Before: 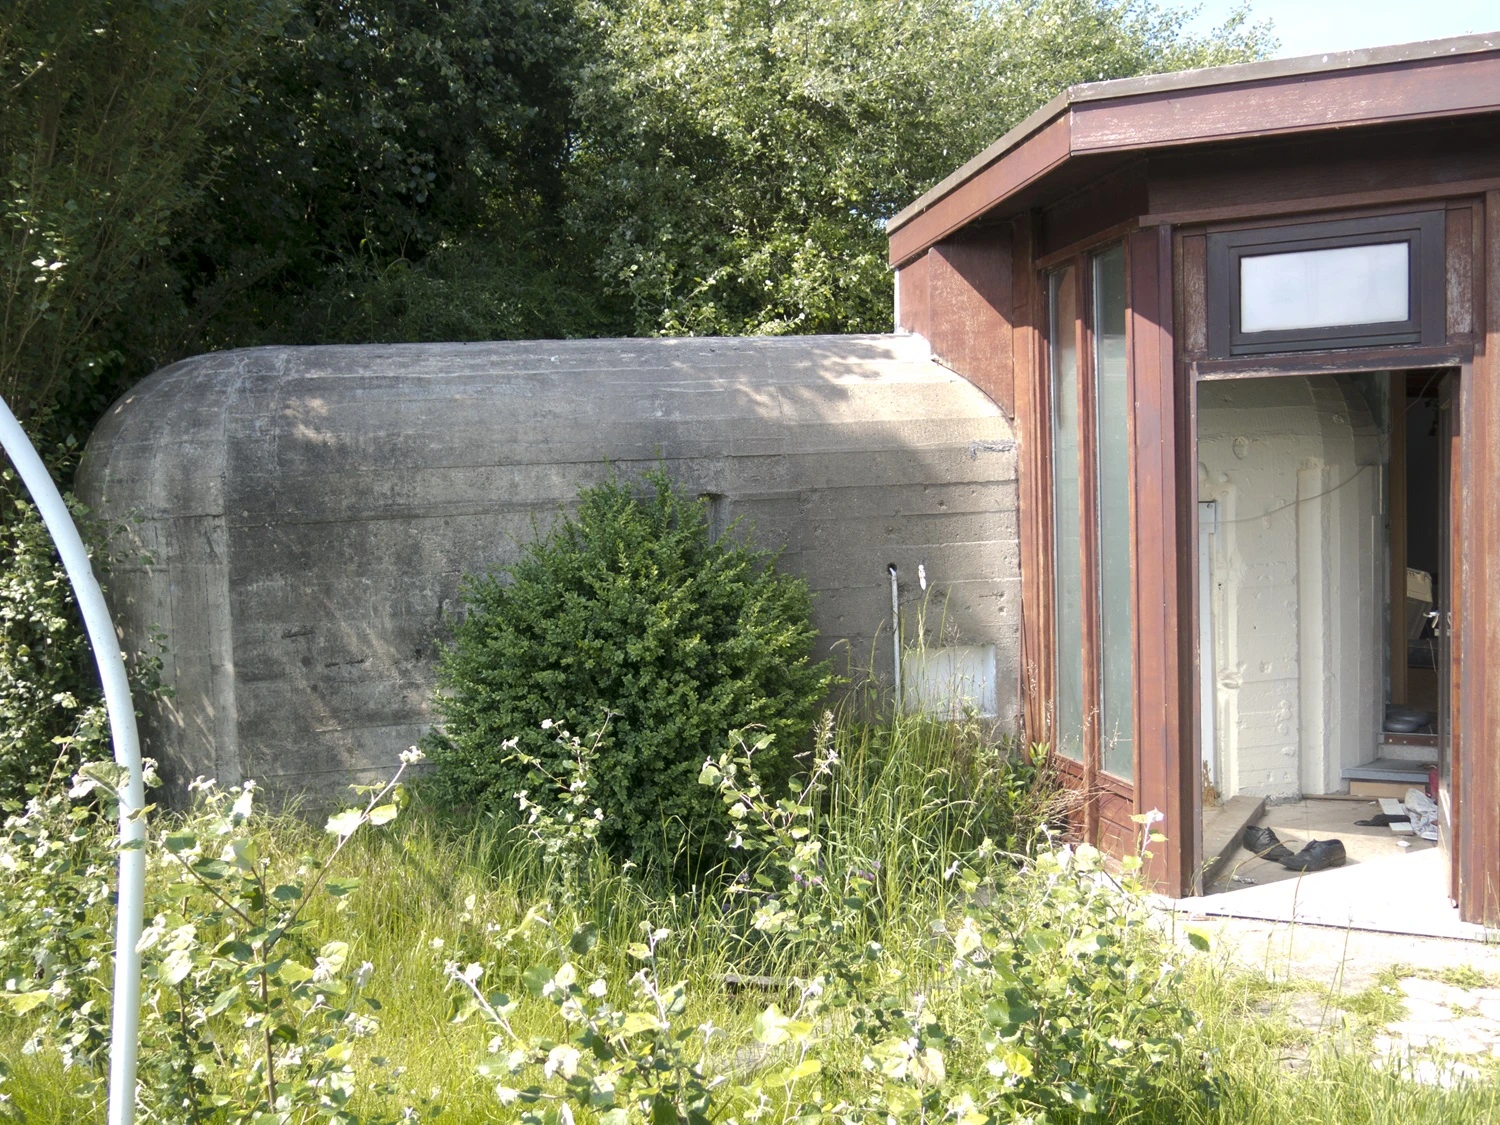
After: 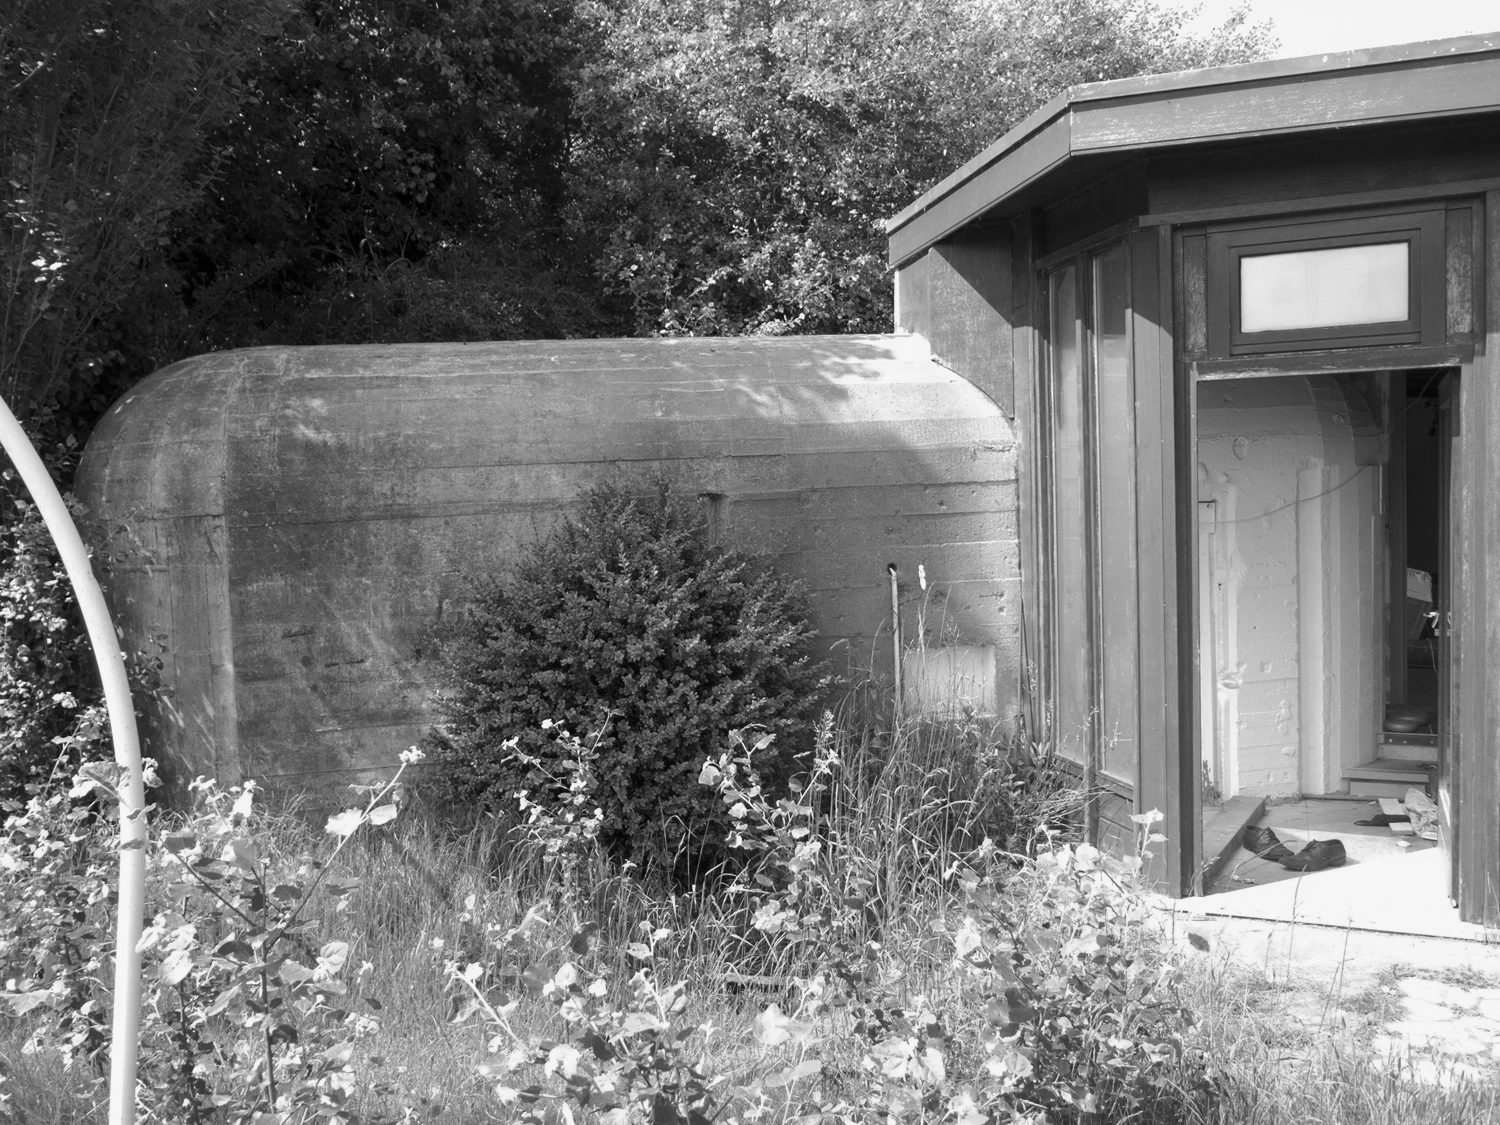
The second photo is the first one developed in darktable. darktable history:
color calibration: output gray [0.23, 0.37, 0.4, 0], x 0.341, y 0.355, temperature 5149.37 K
